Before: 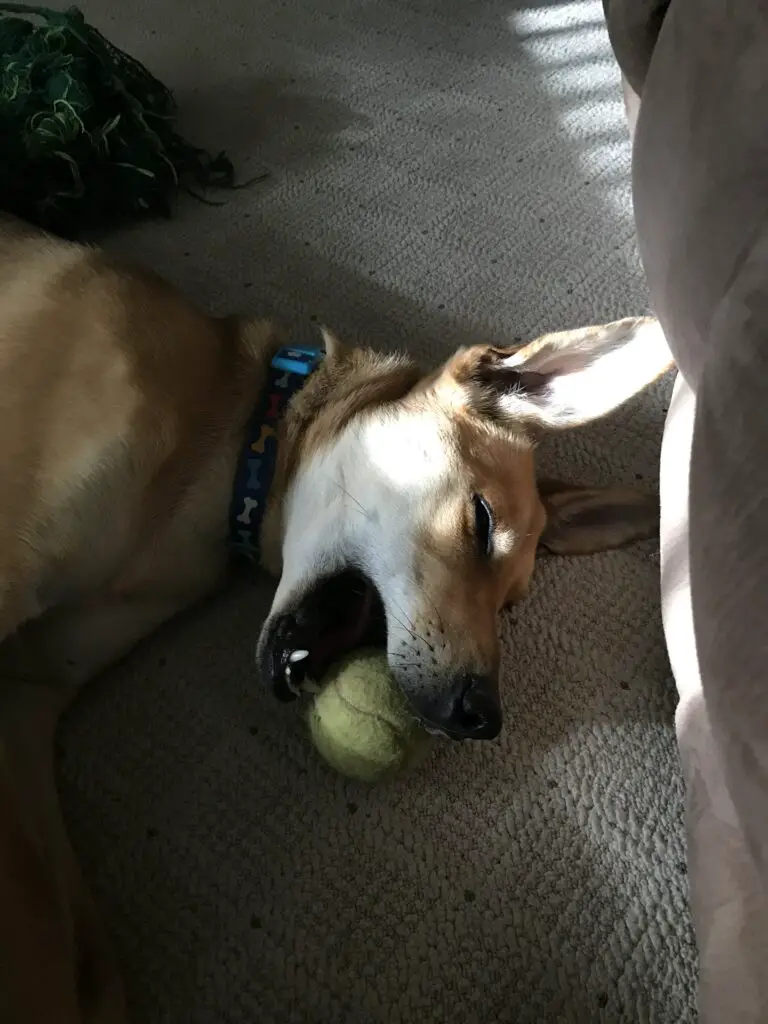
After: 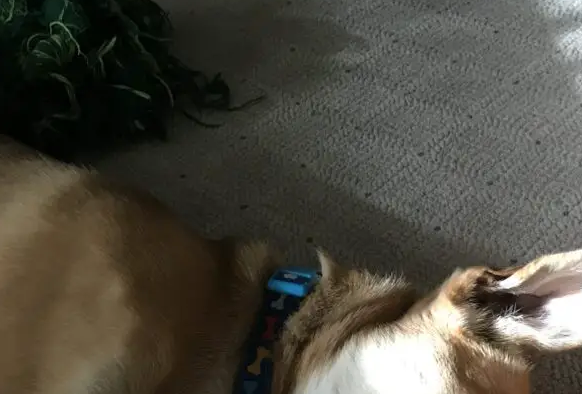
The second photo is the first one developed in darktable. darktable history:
crop: left 0.578%, top 7.63%, right 23.564%, bottom 53.894%
